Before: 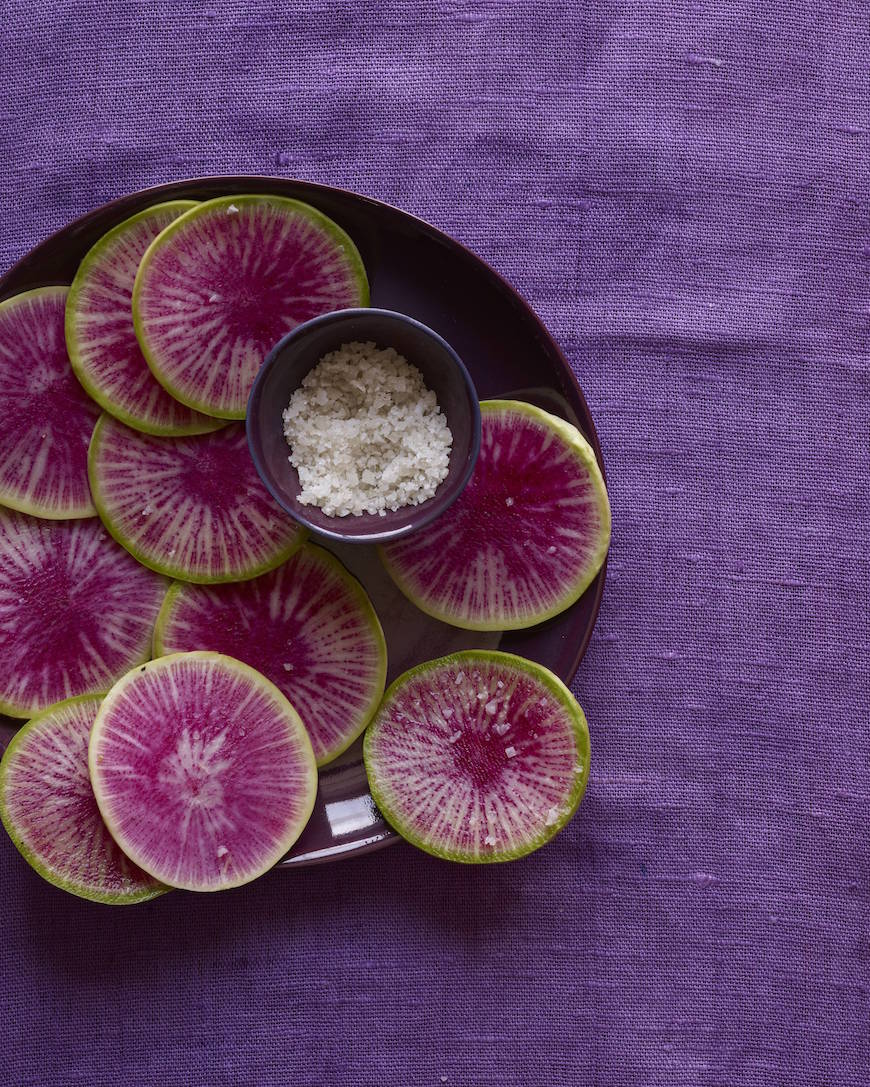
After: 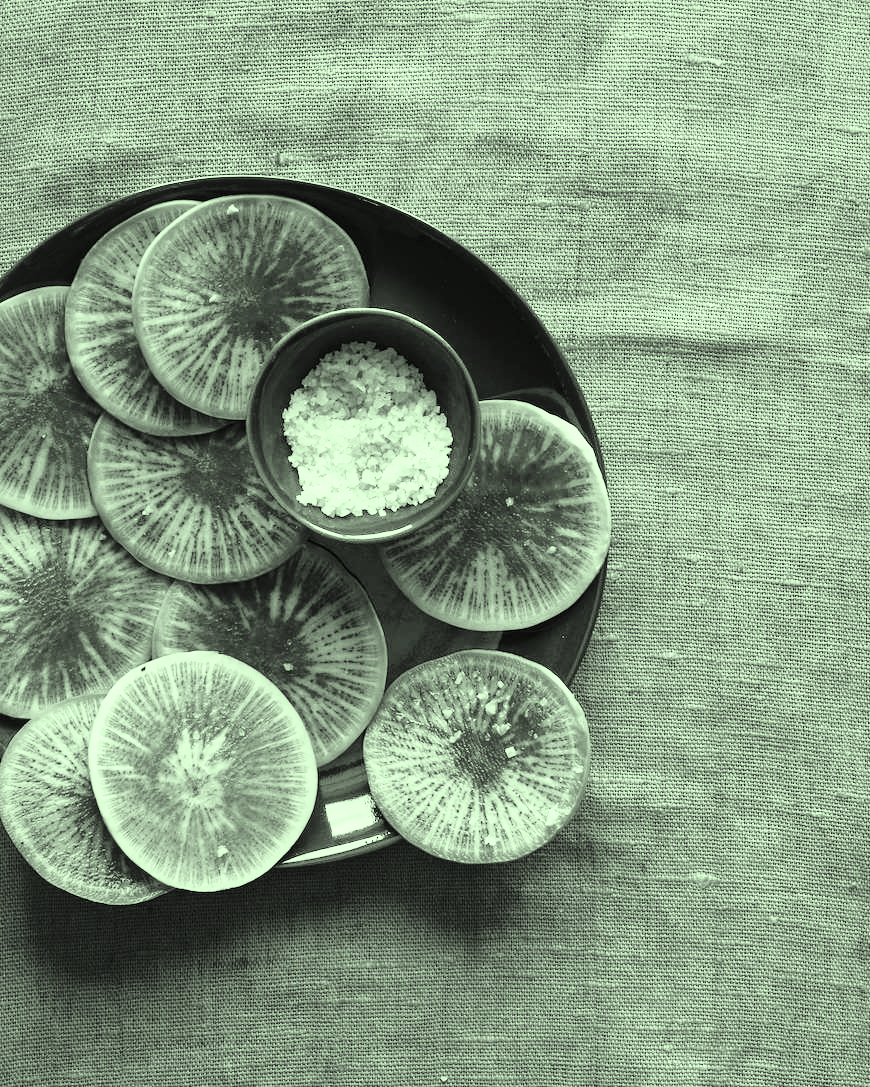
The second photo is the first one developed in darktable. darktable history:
exposure: exposure 1 EV, compensate highlight preservation false
color calibration: output gray [0.22, 0.42, 0.37, 0], gray › normalize channels true, illuminant same as pipeline (D50), adaptation XYZ, x 0.346, y 0.359, gamut compression 0
white balance: red 1.009, blue 0.985
color correction: highlights a* -10.77, highlights b* 9.8, saturation 1.72
base curve: curves: ch0 [(0, 0) (0.028, 0.03) (0.121, 0.232) (0.46, 0.748) (0.859, 0.968) (1, 1)], preserve colors none
local contrast: mode bilateral grid, contrast 20, coarseness 50, detail 120%, midtone range 0.2
